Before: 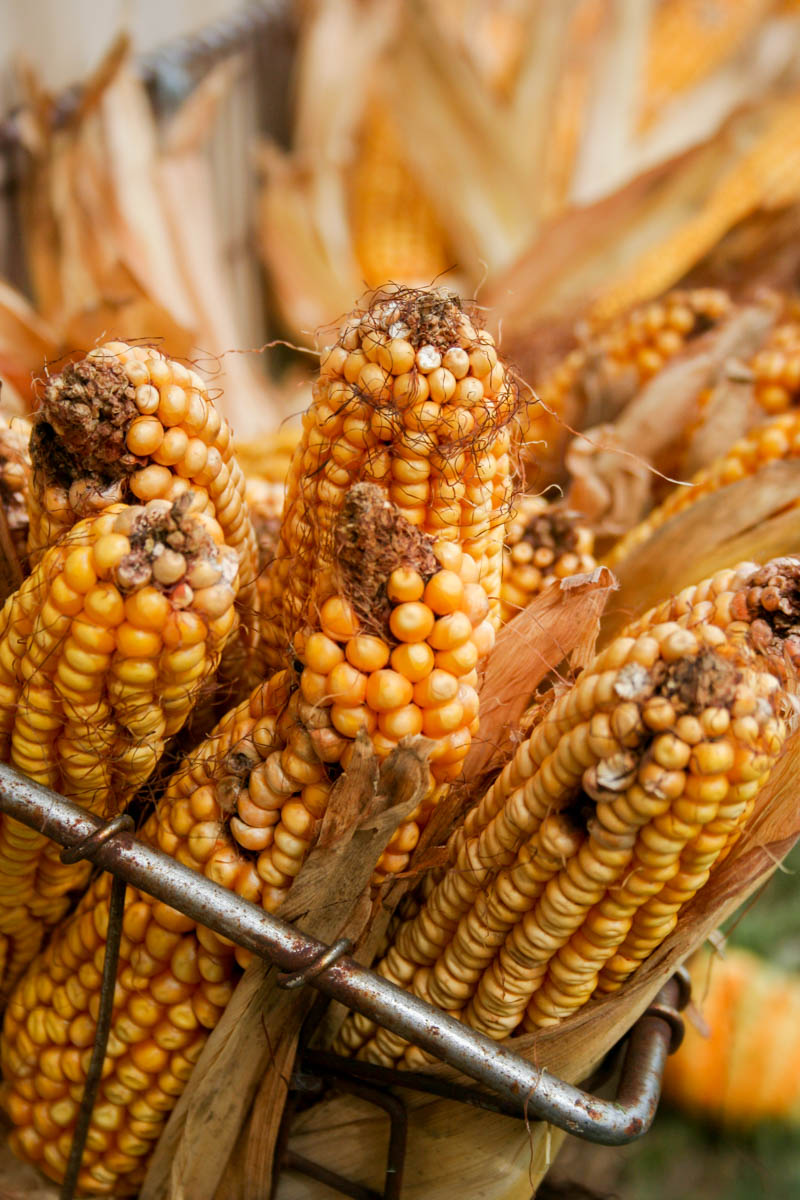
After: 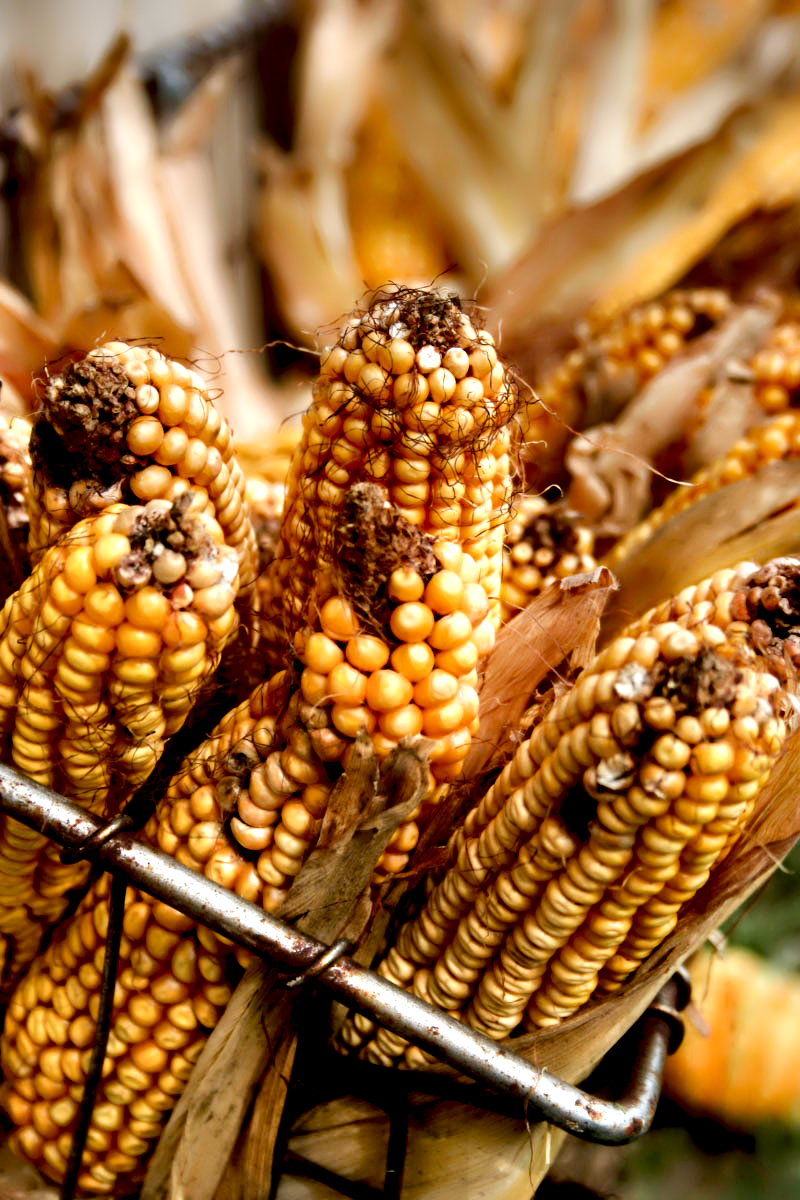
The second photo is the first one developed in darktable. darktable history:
contrast equalizer: y [[0.783, 0.666, 0.575, 0.77, 0.556, 0.501], [0.5 ×6], [0.5 ×6], [0, 0.02, 0.272, 0.399, 0.062, 0], [0 ×6]]
exposure: black level correction 0.01, exposure 0.007 EV, compensate highlight preservation false
shadows and highlights: white point adjustment -3.62, highlights -63.8, soften with gaussian
